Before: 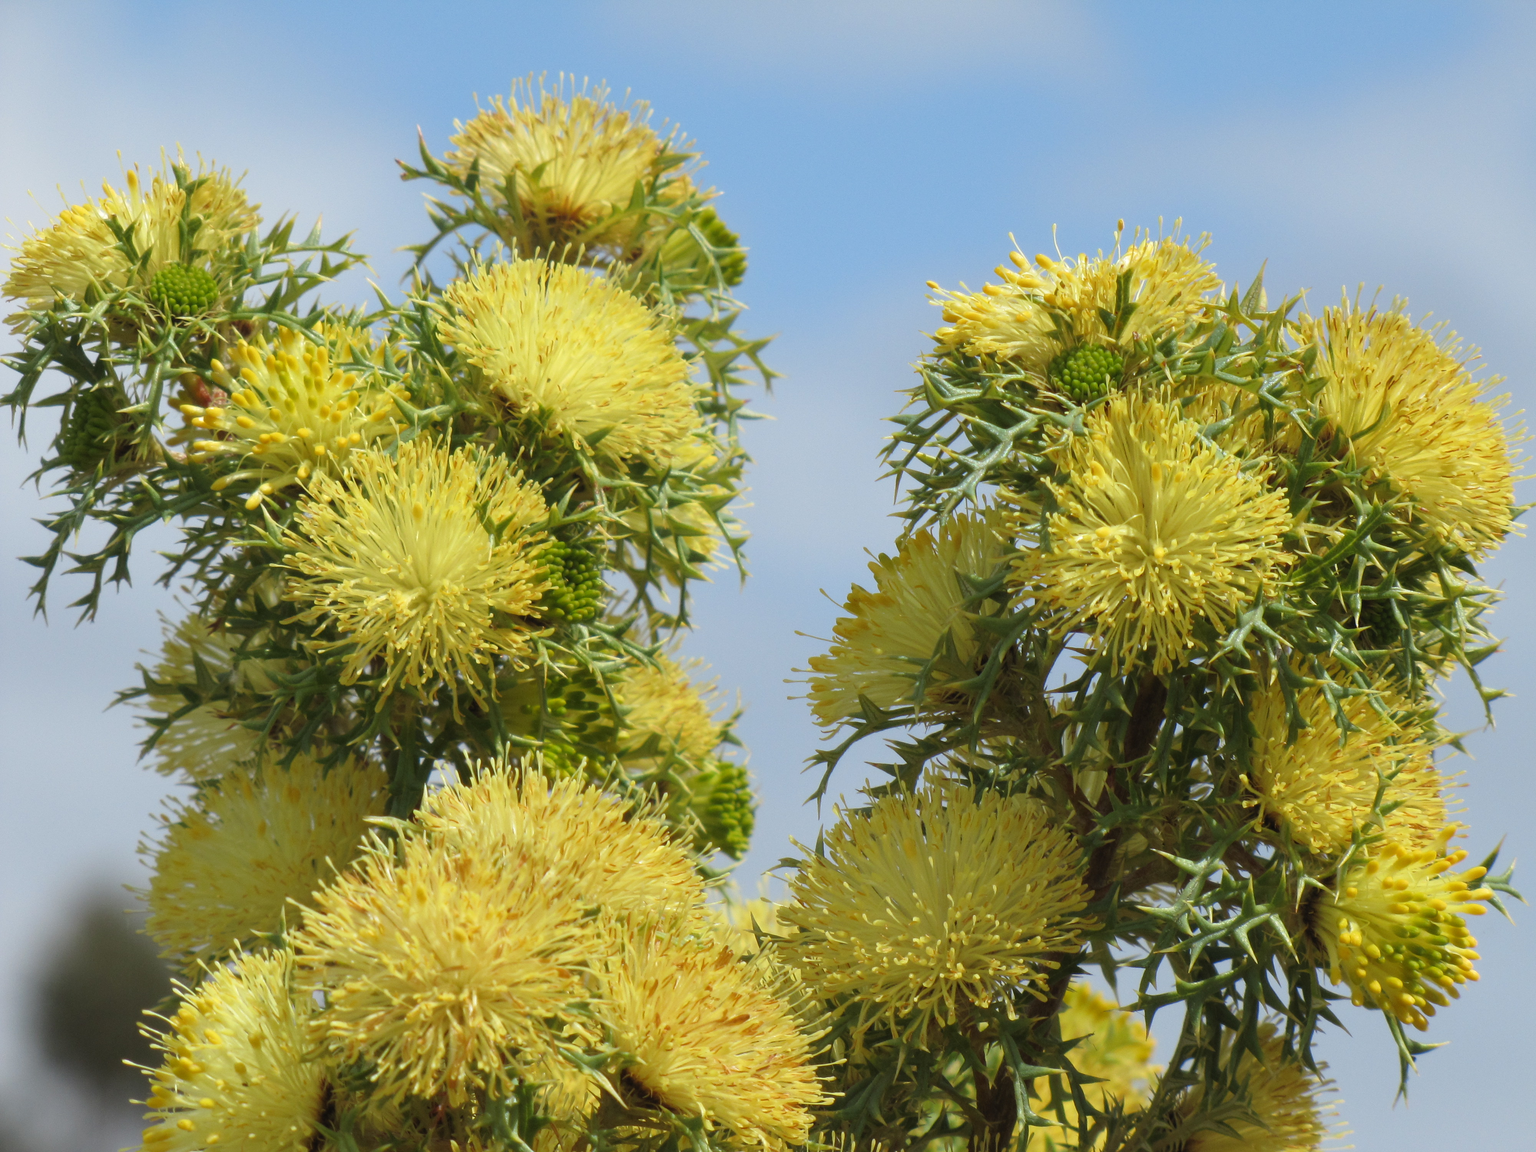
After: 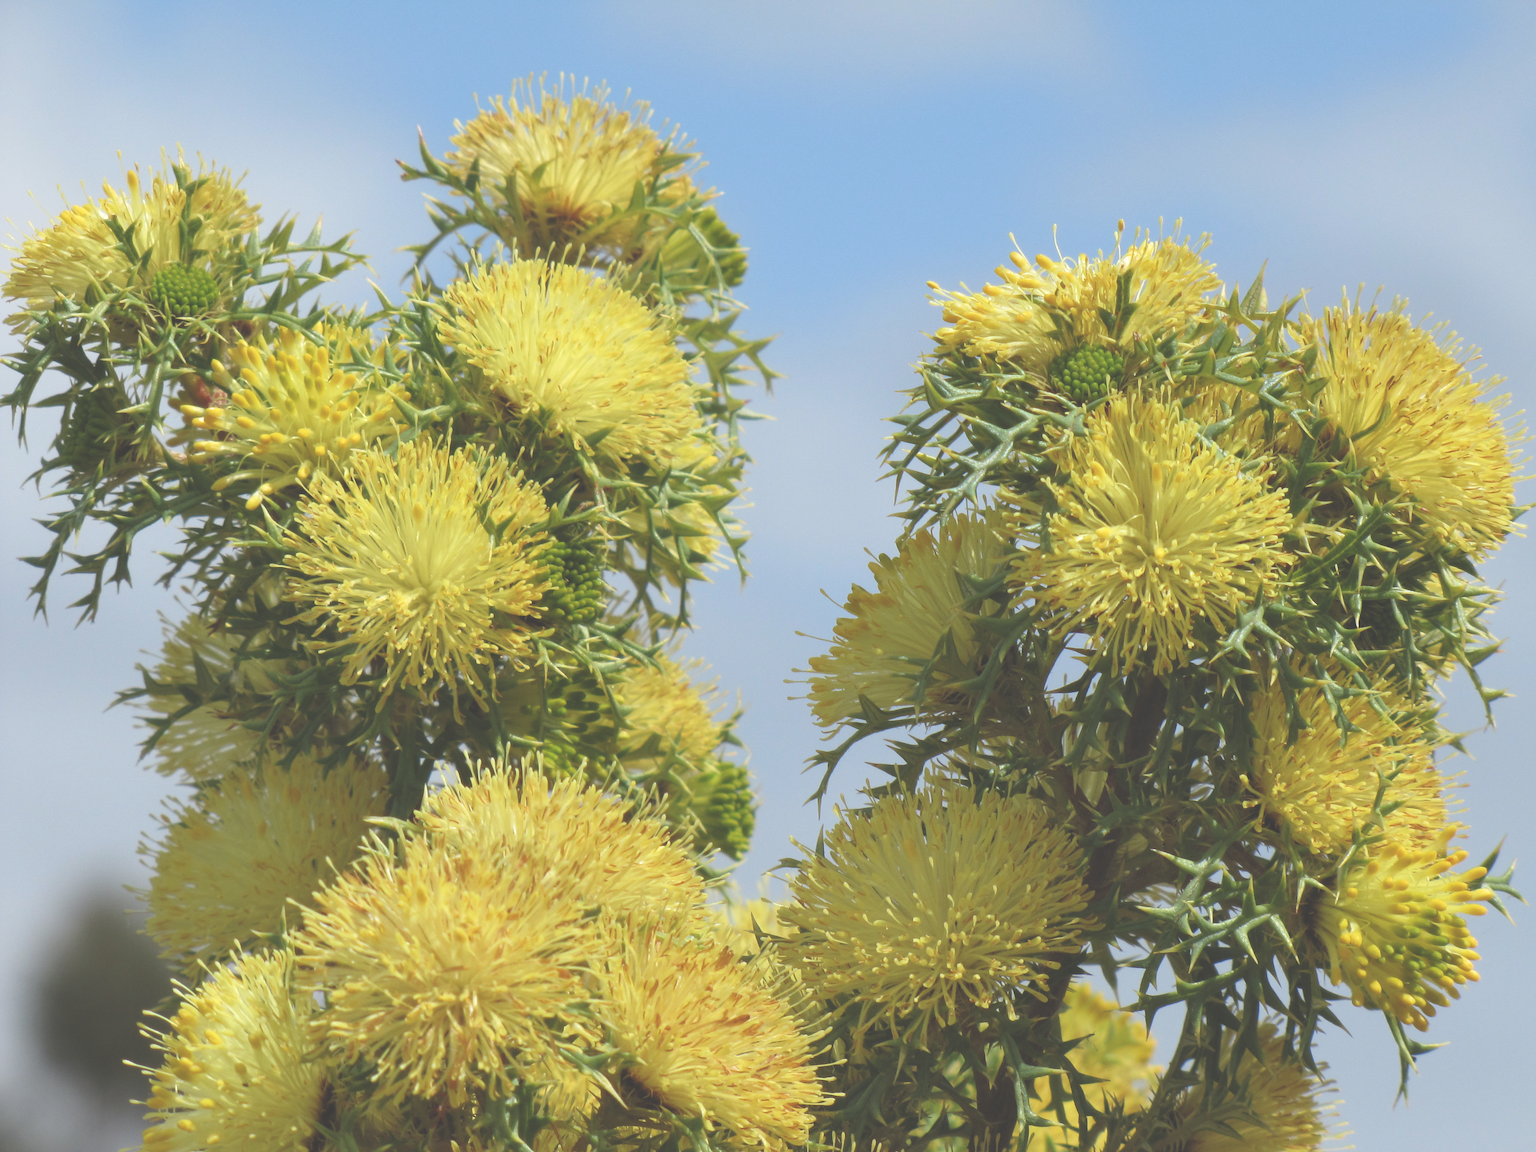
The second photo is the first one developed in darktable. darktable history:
shadows and highlights: shadows 31.03, highlights 0.137, soften with gaussian
exposure: black level correction -0.042, exposure 0.061 EV, compensate highlight preservation false
